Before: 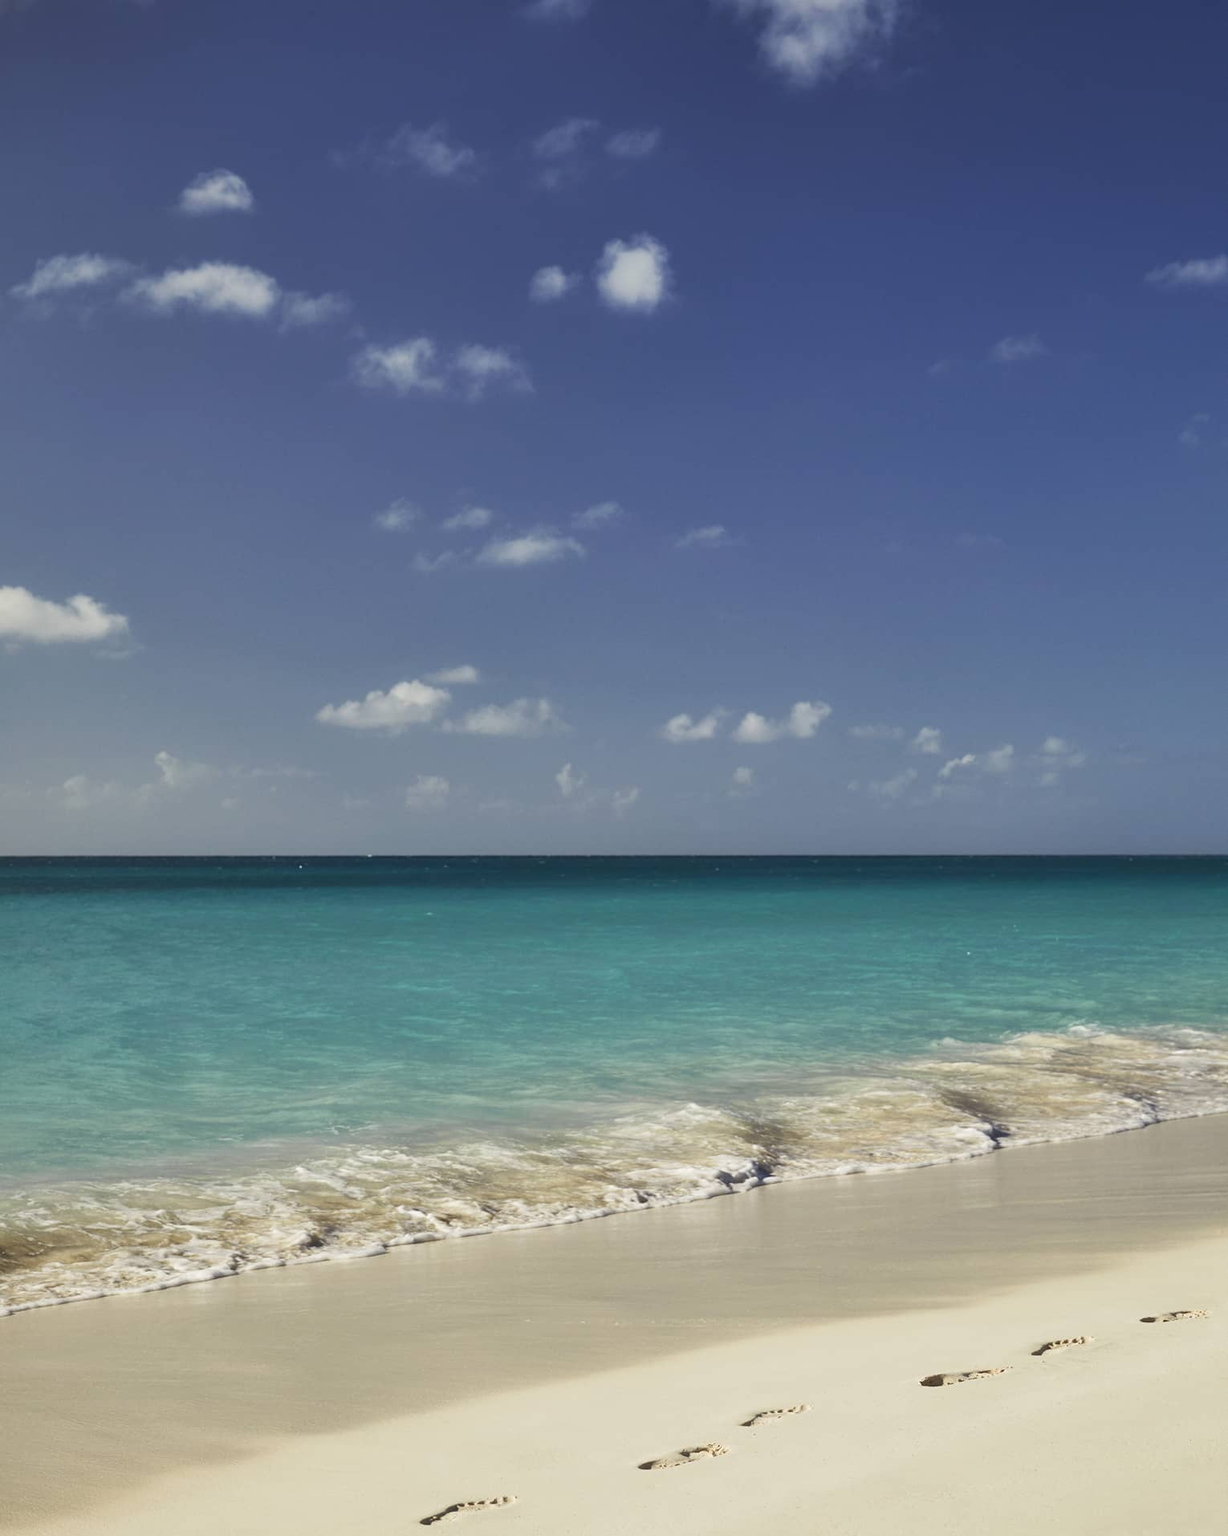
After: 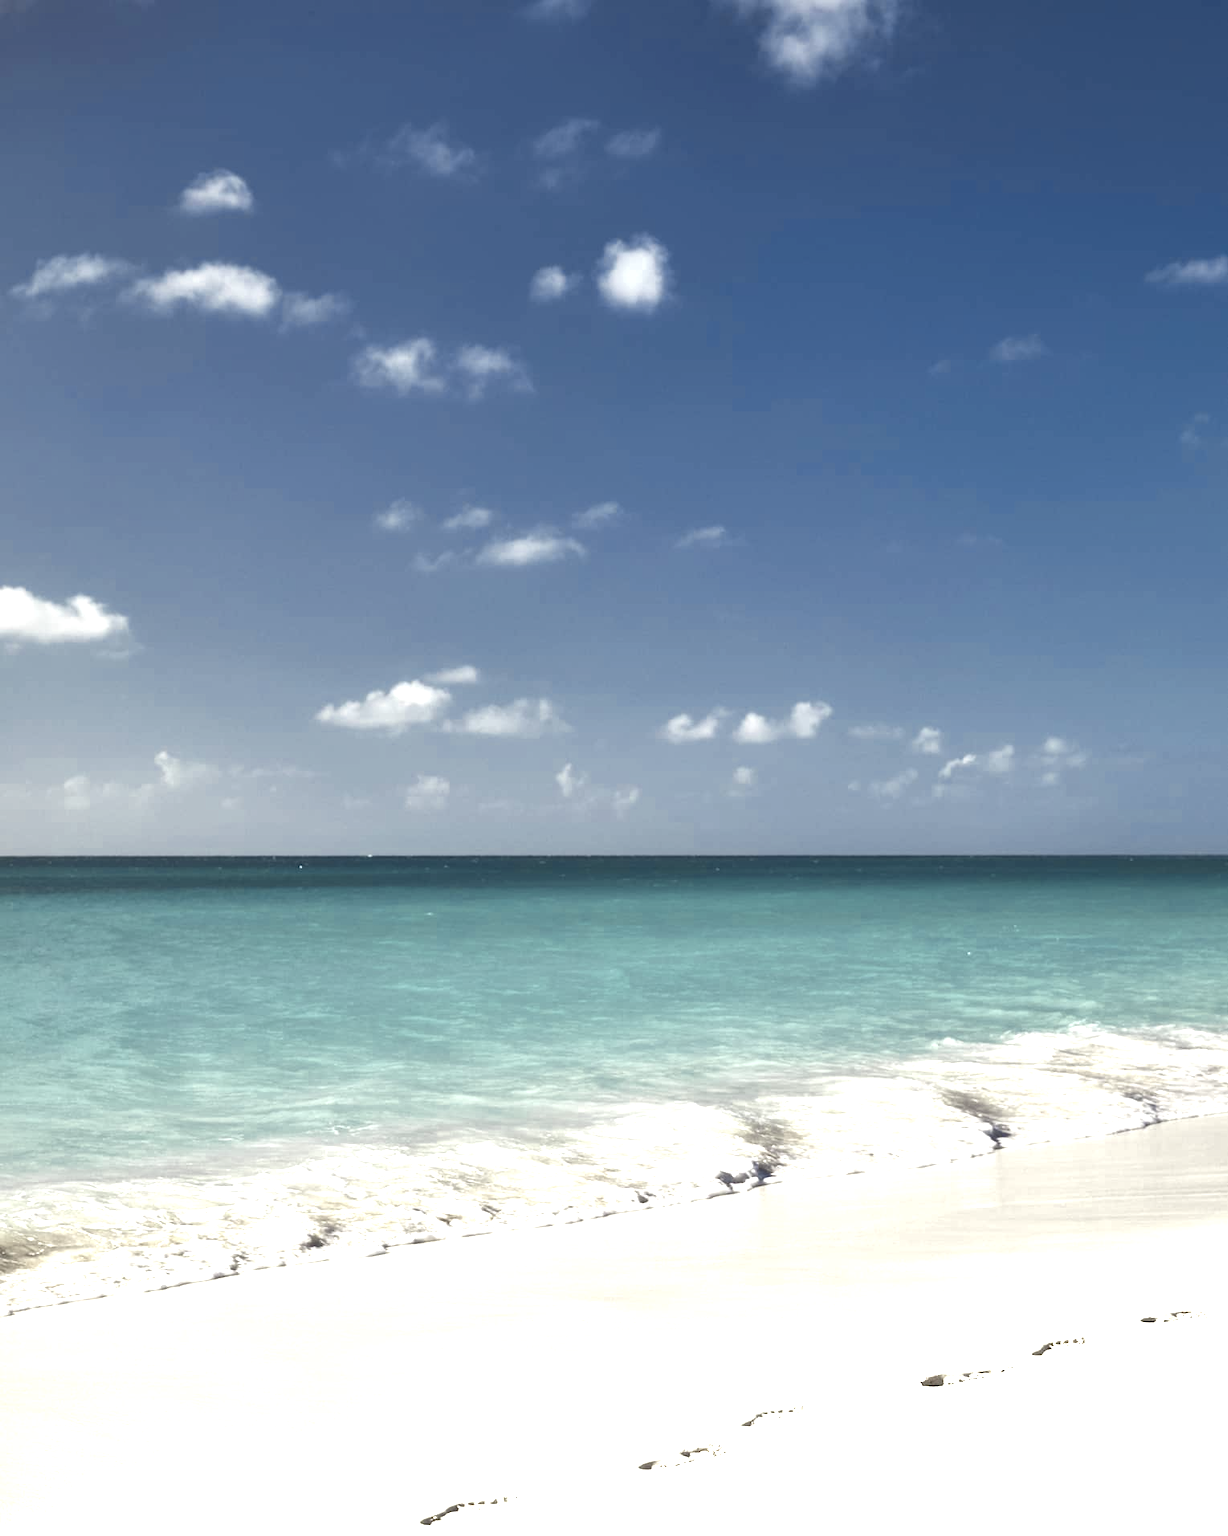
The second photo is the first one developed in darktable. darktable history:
color zones: curves: ch0 [(0.25, 0.667) (0.758, 0.368)]; ch1 [(0.215, 0.245) (0.761, 0.373)]; ch2 [(0.247, 0.554) (0.761, 0.436)]
exposure: black level correction 0.001, exposure 1.05 EV, compensate exposure bias true, compensate highlight preservation false
